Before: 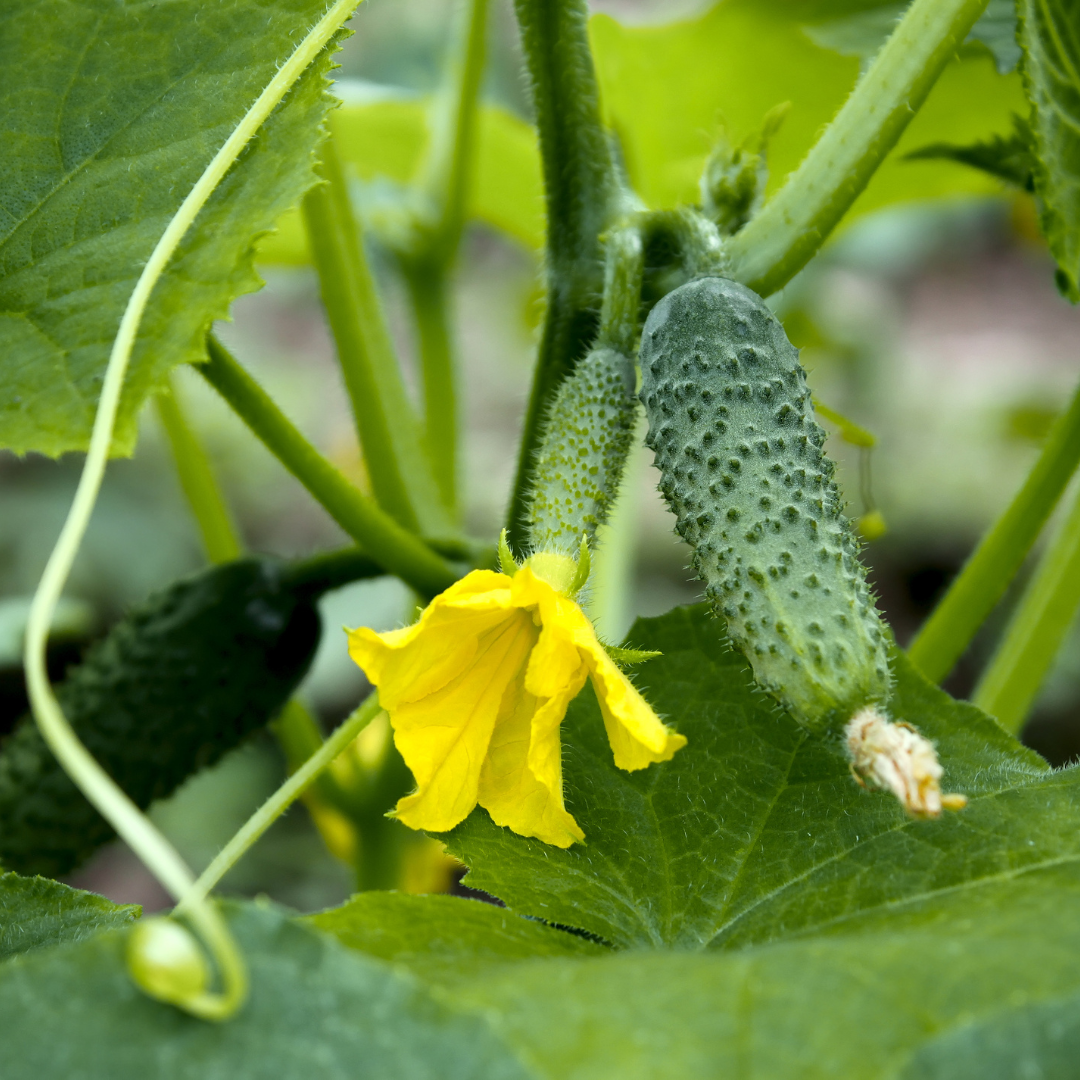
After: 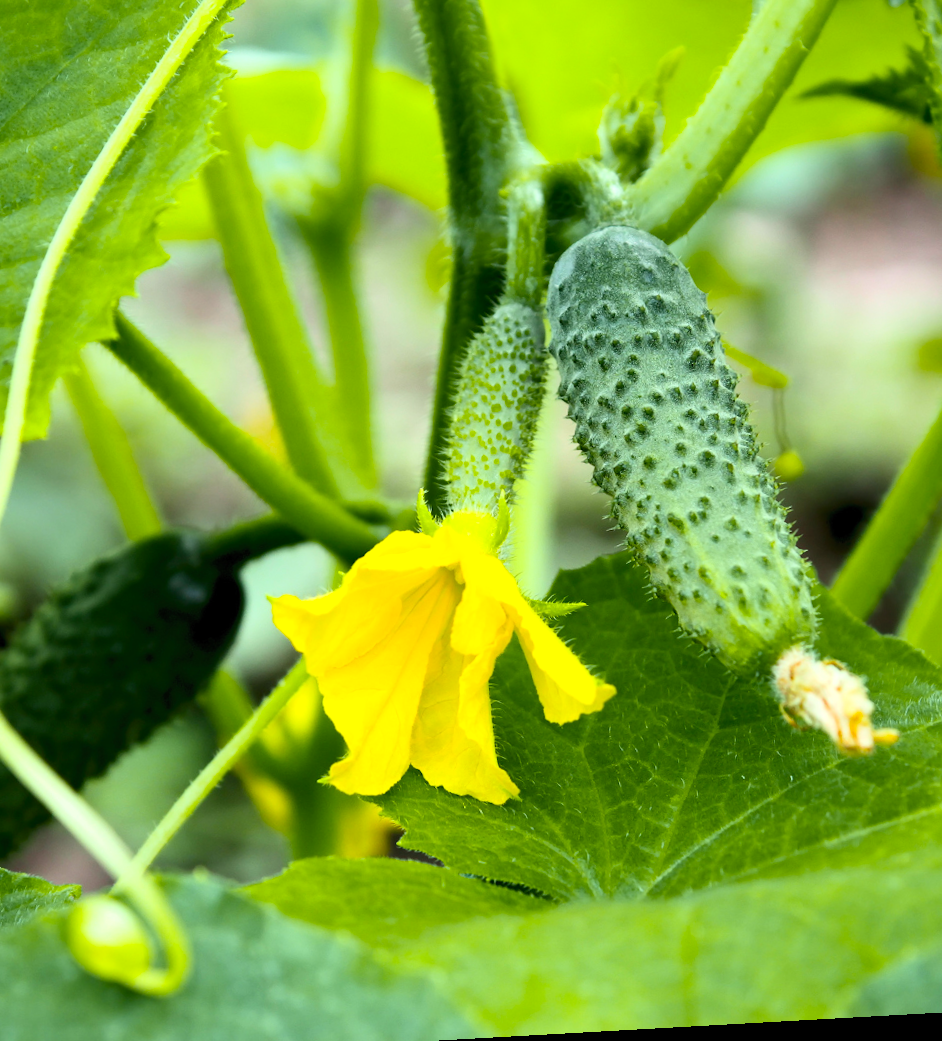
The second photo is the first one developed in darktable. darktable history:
exposure: exposure 0.2 EV, compensate highlight preservation false
contrast brightness saturation: contrast 0.2, brightness 0.16, saturation 0.22
crop: left 9.807%, top 6.259%, right 7.334%, bottom 2.177%
tone equalizer: -8 EV -0.55 EV
rotate and perspective: rotation -3.18°, automatic cropping off
color balance rgb: perceptual saturation grading › global saturation 10%, global vibrance 10%
